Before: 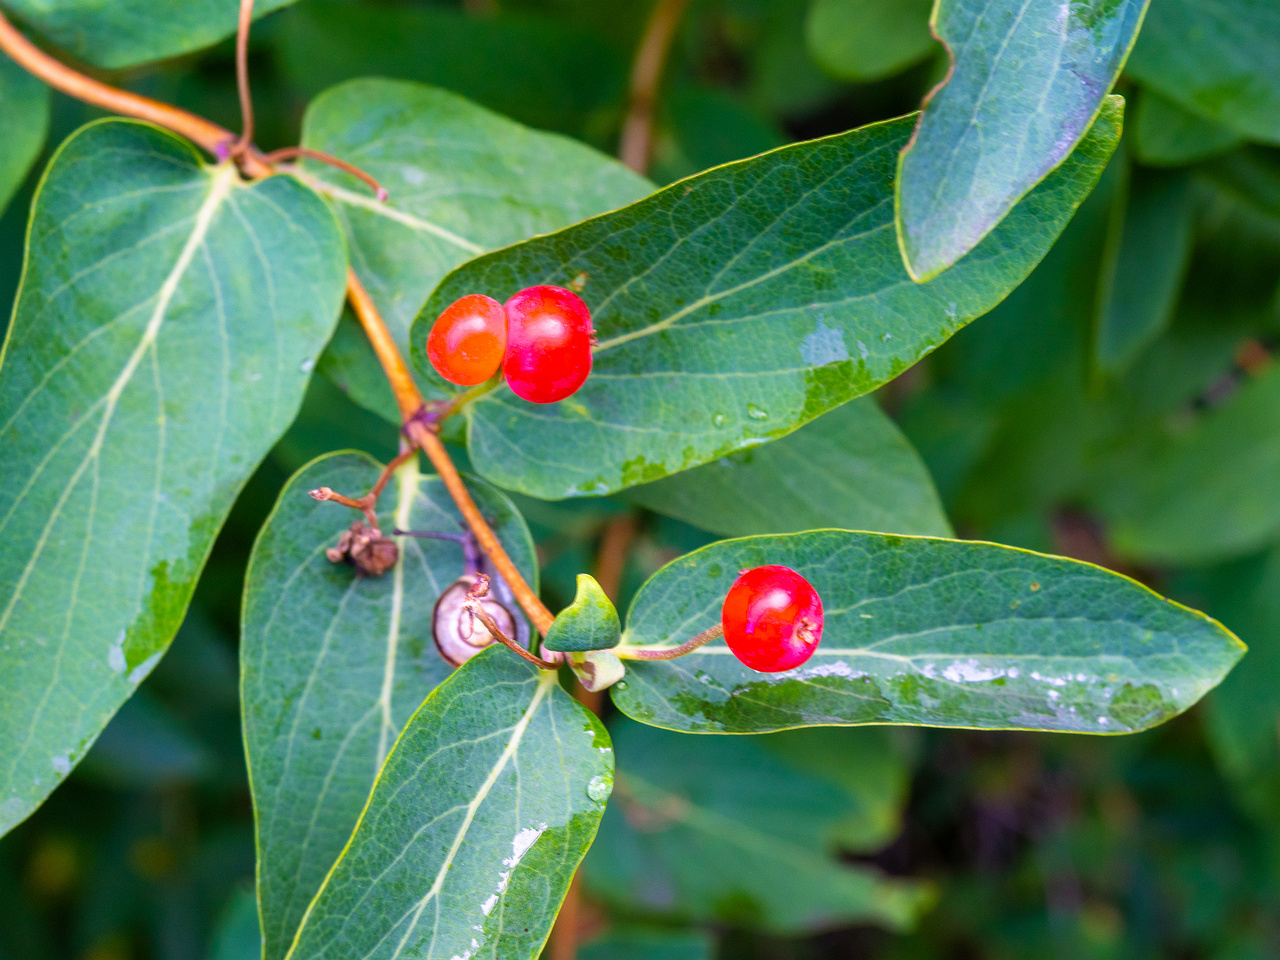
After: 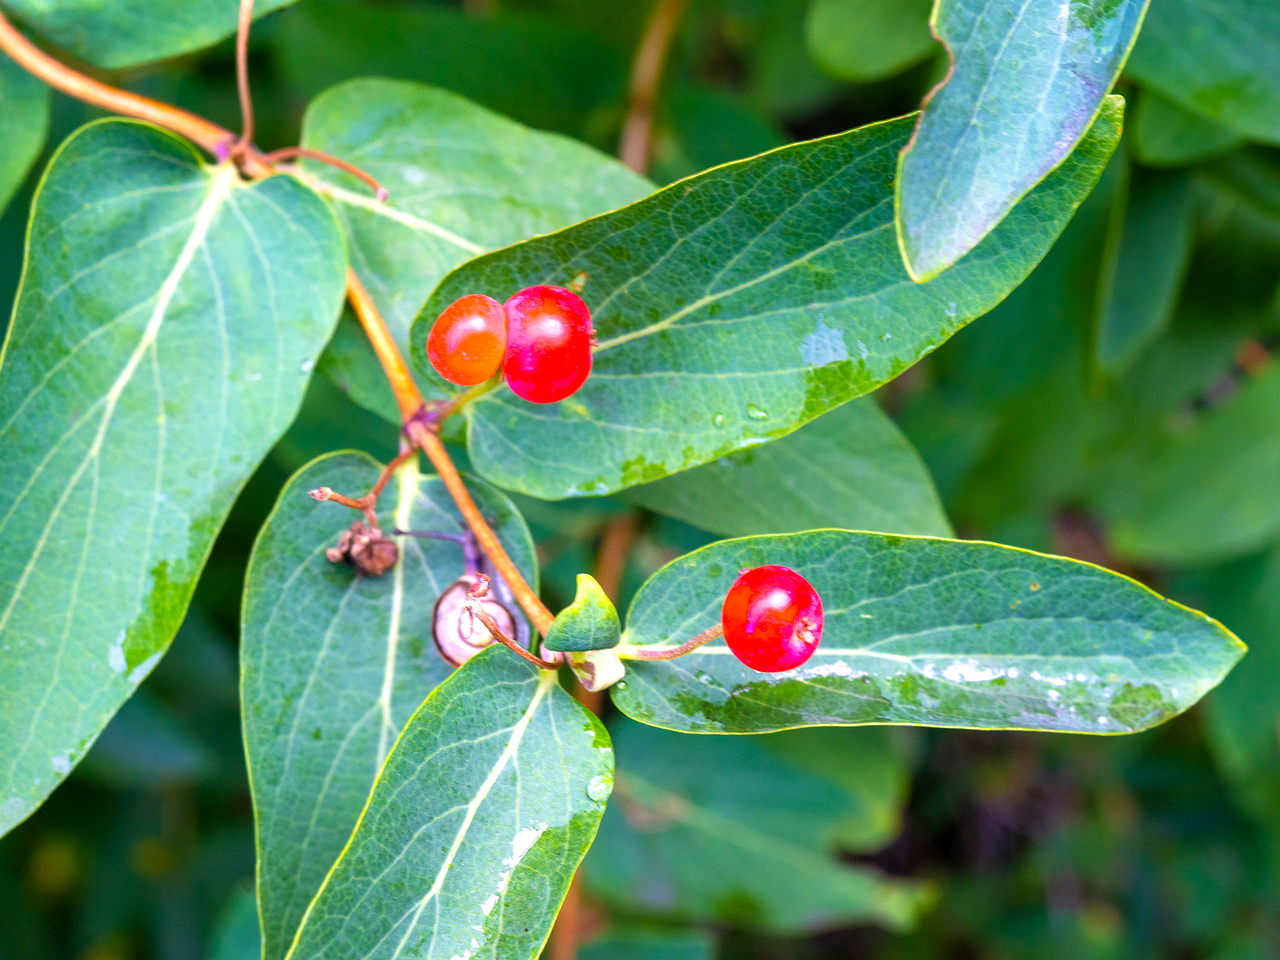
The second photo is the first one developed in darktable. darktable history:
color correction: highlights b* 0.05
exposure: black level correction 0.001, exposure 0.499 EV, compensate exposure bias true, compensate highlight preservation false
